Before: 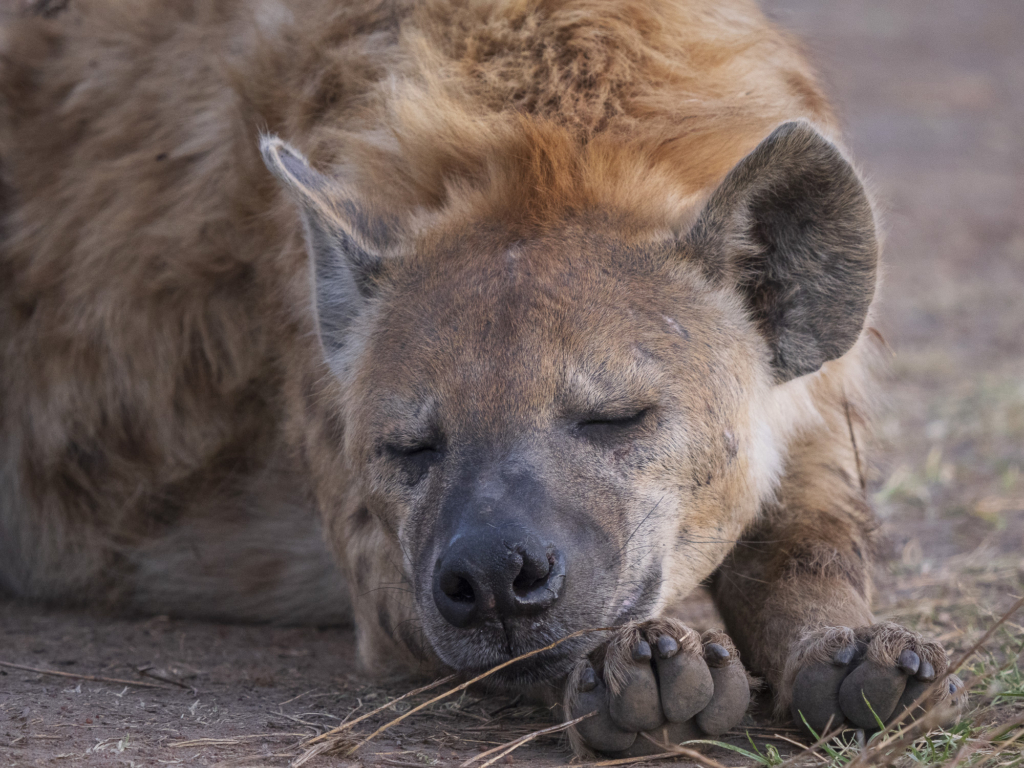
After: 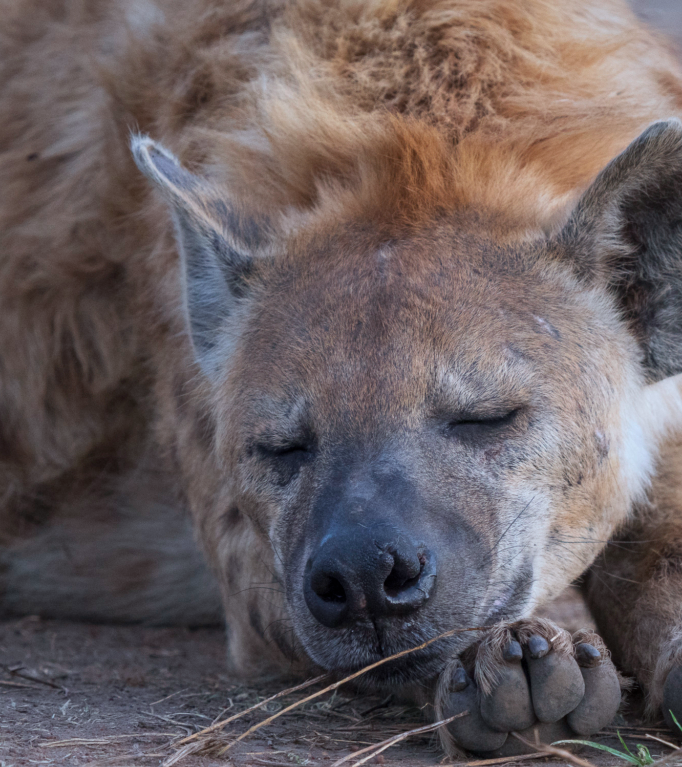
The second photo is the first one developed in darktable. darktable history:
crop and rotate: left 12.648%, right 20.685%
color calibration: illuminant F (fluorescent), F source F9 (Cool White Deluxe 4150 K) – high CRI, x 0.374, y 0.373, temperature 4158.34 K
